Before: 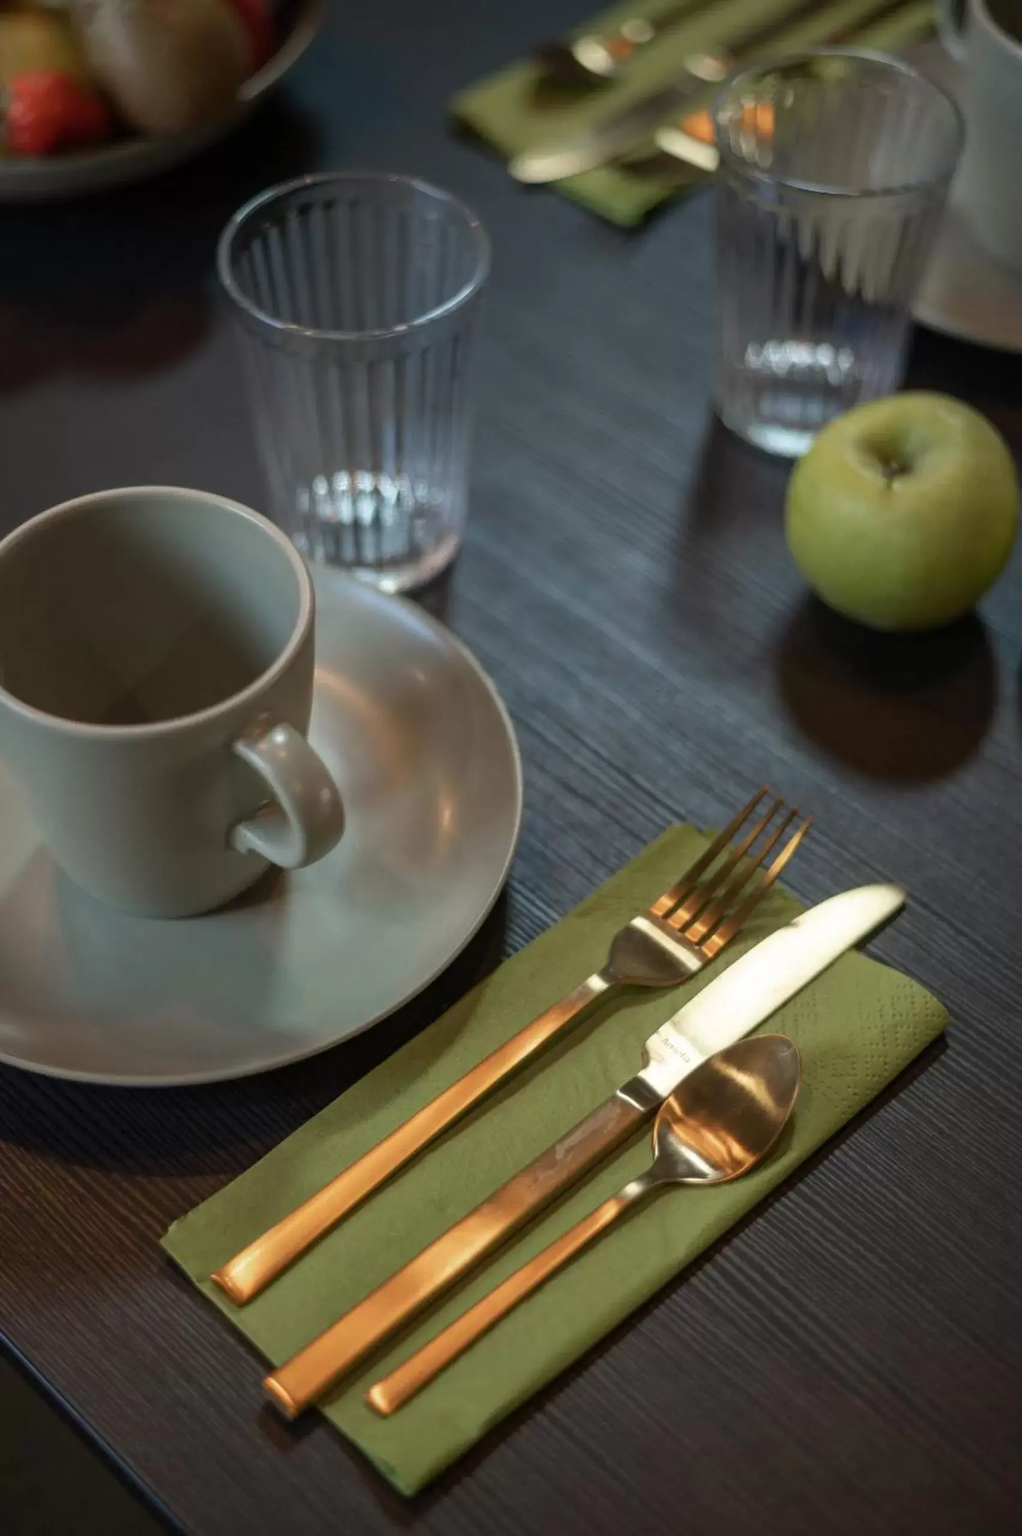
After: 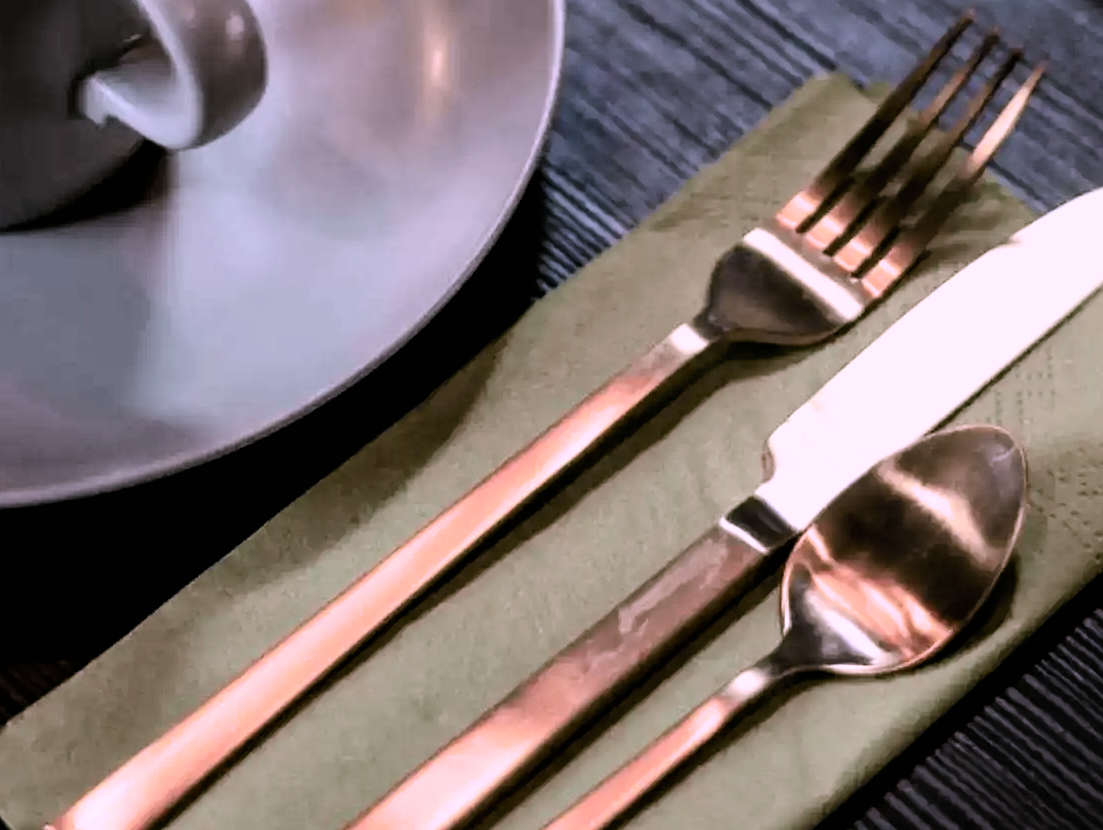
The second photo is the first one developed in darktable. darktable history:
tone curve: curves: ch0 [(0, 0) (0.078, 0.052) (0.236, 0.22) (0.427, 0.472) (0.508, 0.586) (0.654, 0.742) (0.793, 0.851) (0.994, 0.974)]; ch1 [(0, 0) (0.161, 0.092) (0.35, 0.33) (0.392, 0.392) (0.456, 0.456) (0.505, 0.502) (0.537, 0.518) (0.553, 0.534) (0.602, 0.579) (0.718, 0.718) (1, 1)]; ch2 [(0, 0) (0.346, 0.362) (0.411, 0.412) (0.502, 0.502) (0.531, 0.521) (0.586, 0.59) (0.621, 0.604) (1, 1)], color space Lab, independent channels, preserve colors none
crop: left 18.071%, top 50.739%, right 17.135%, bottom 16.797%
exposure: exposure 0.298 EV, compensate highlight preservation false
filmic rgb: black relative exposure -3.66 EV, white relative exposure 2.44 EV, hardness 3.28
color correction: highlights a* 15.19, highlights b* -24.38
